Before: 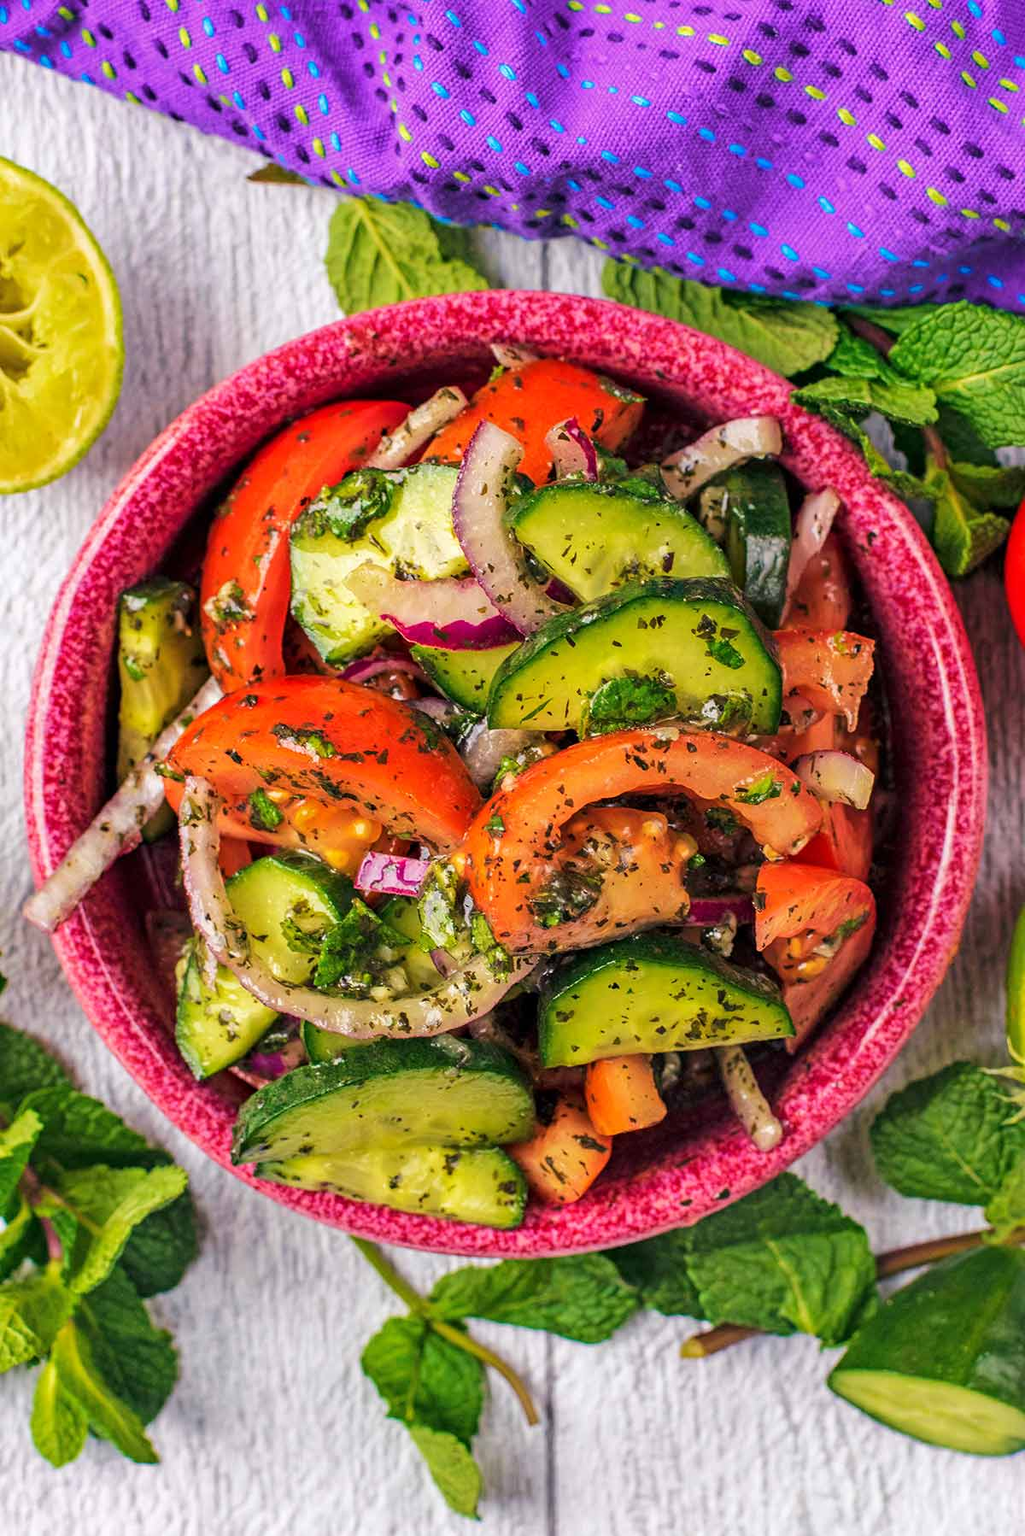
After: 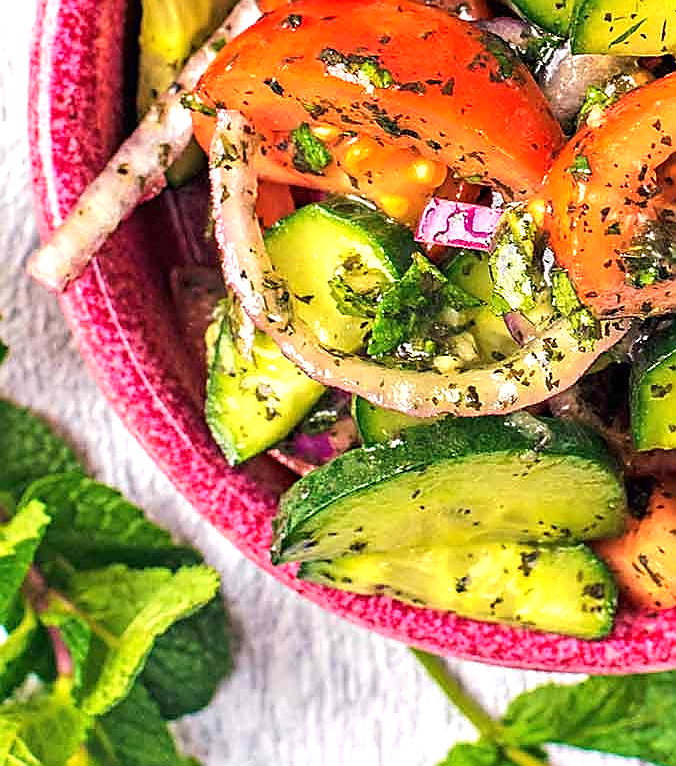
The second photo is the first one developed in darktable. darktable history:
crop: top 44.483%, right 43.593%, bottom 12.892%
exposure: black level correction 0, exposure 0.7 EV, compensate exposure bias true, compensate highlight preservation false
sharpen: radius 1.4, amount 1.25, threshold 0.7
